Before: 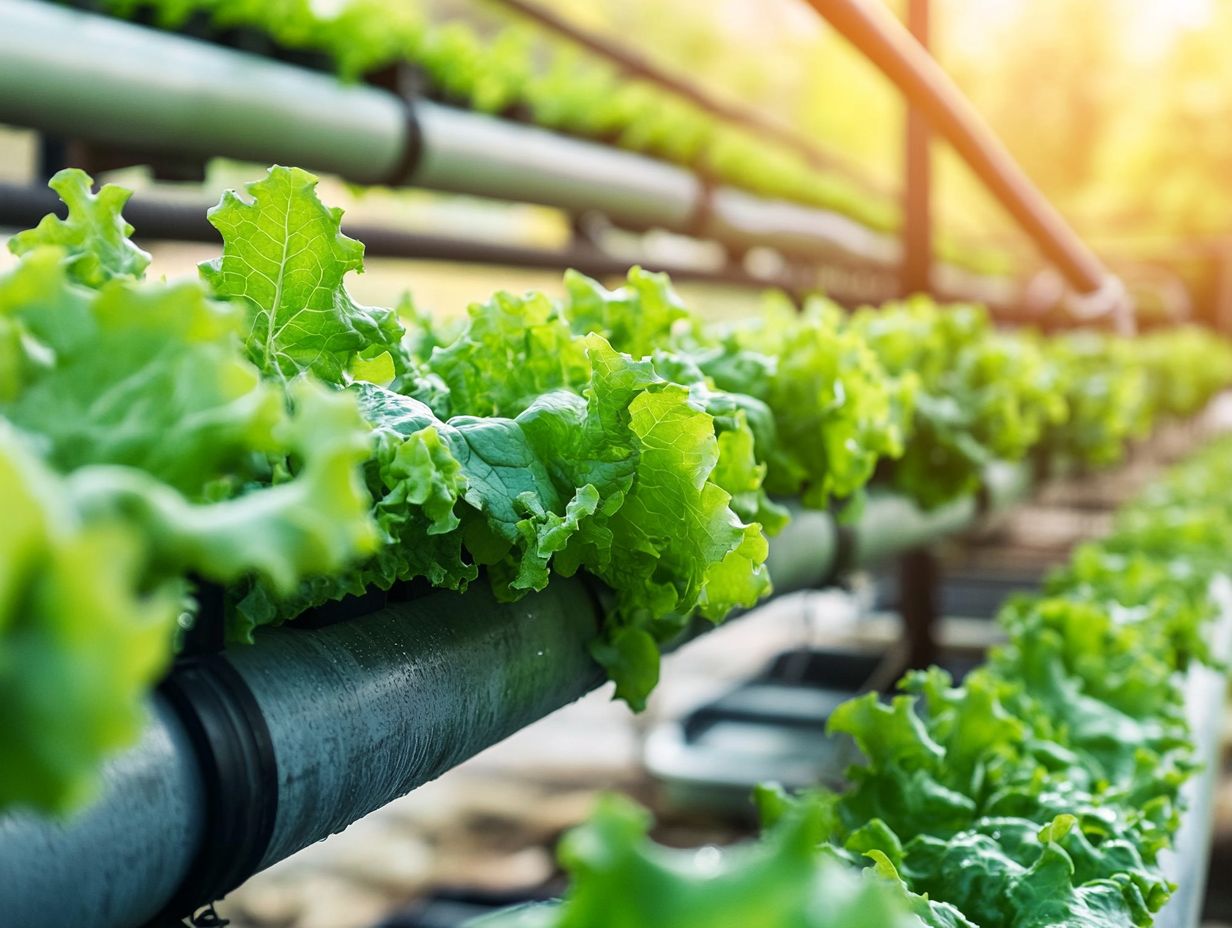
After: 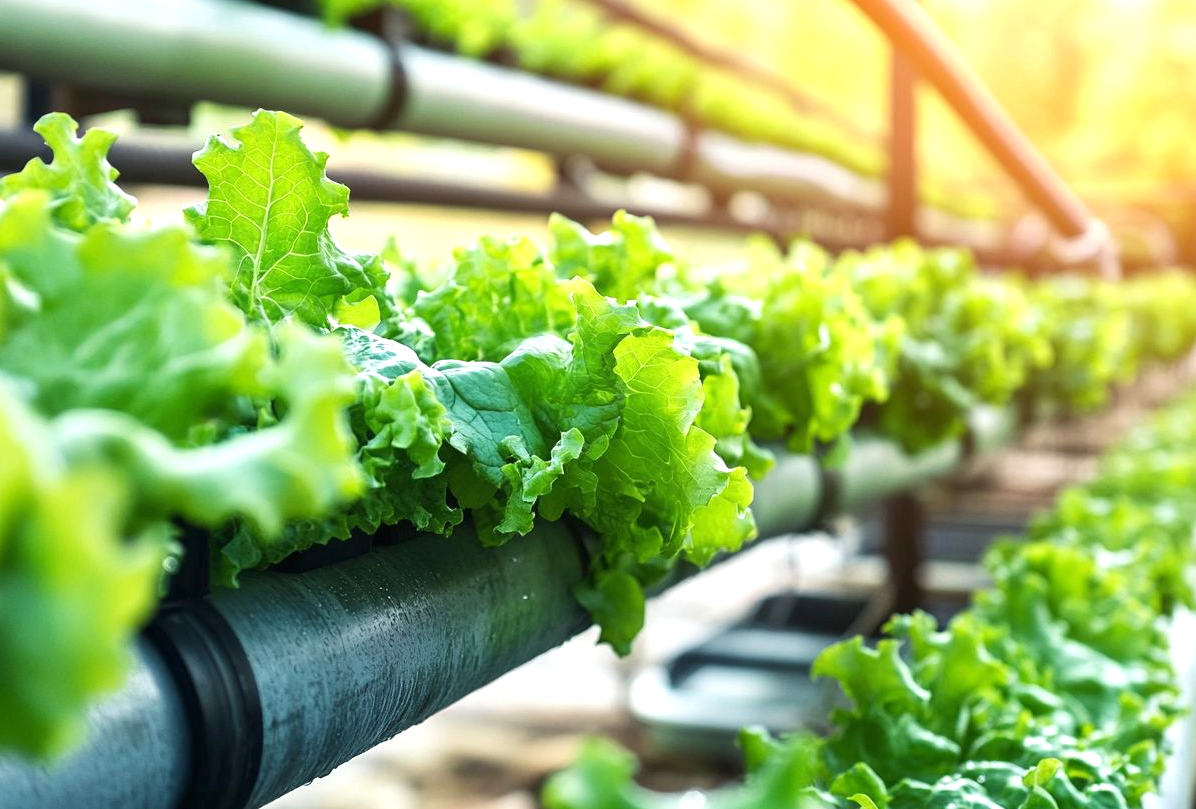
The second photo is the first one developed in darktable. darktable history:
exposure: black level correction 0, exposure 0.499 EV, compensate highlight preservation false
crop: left 1.285%, top 6.103%, right 1.605%, bottom 6.659%
